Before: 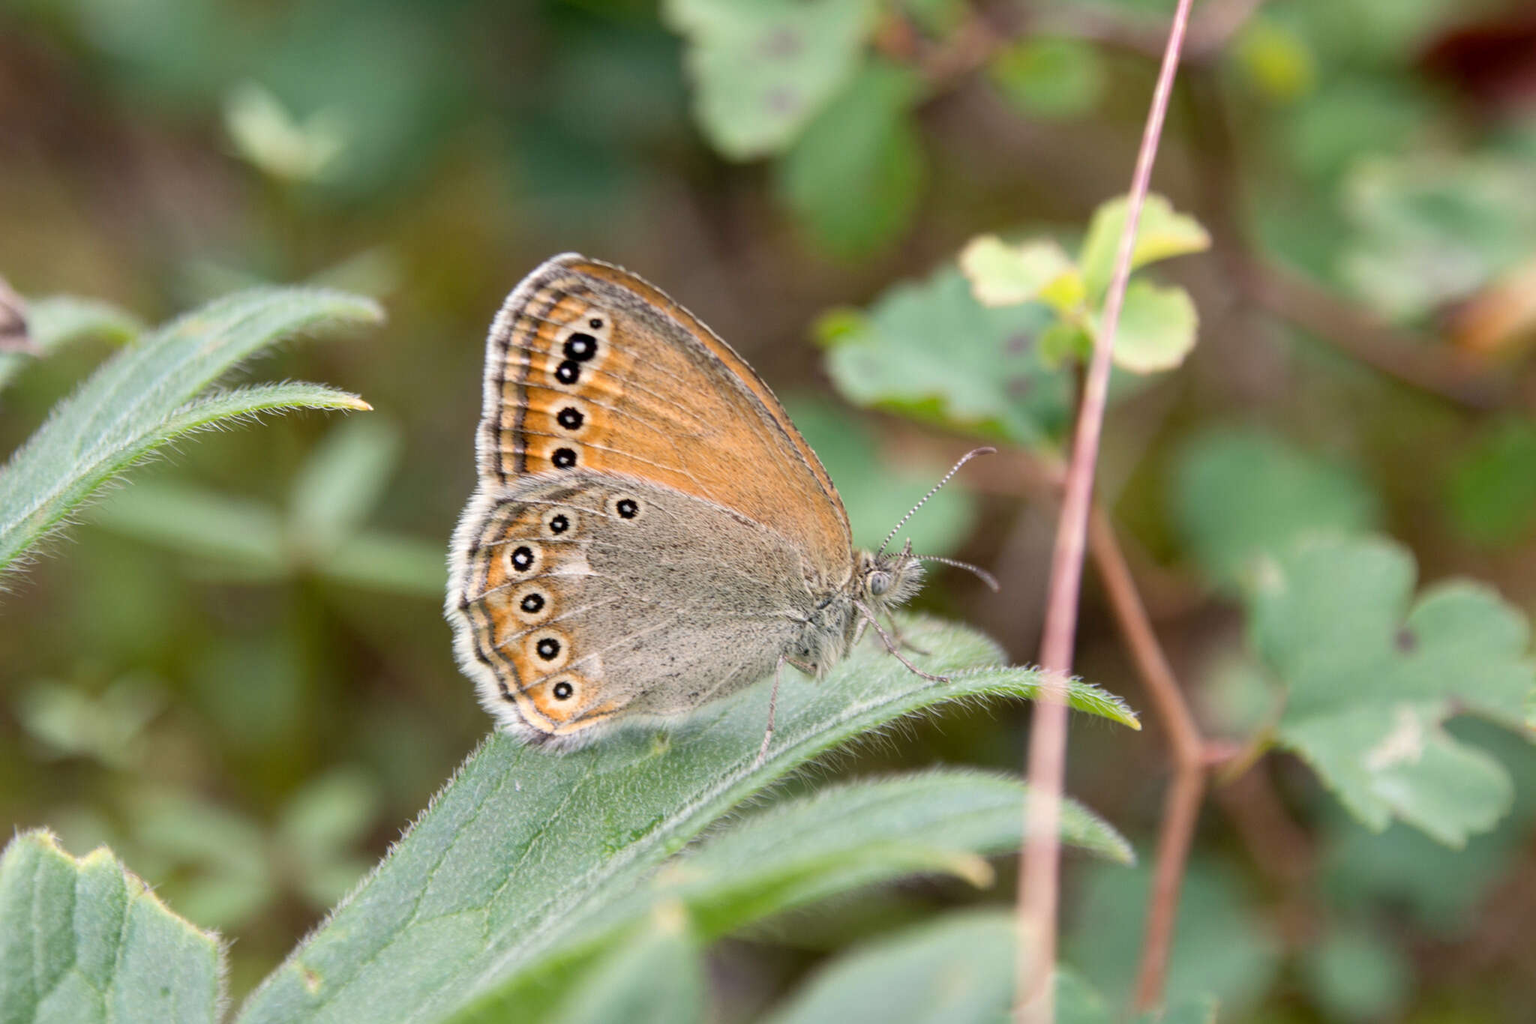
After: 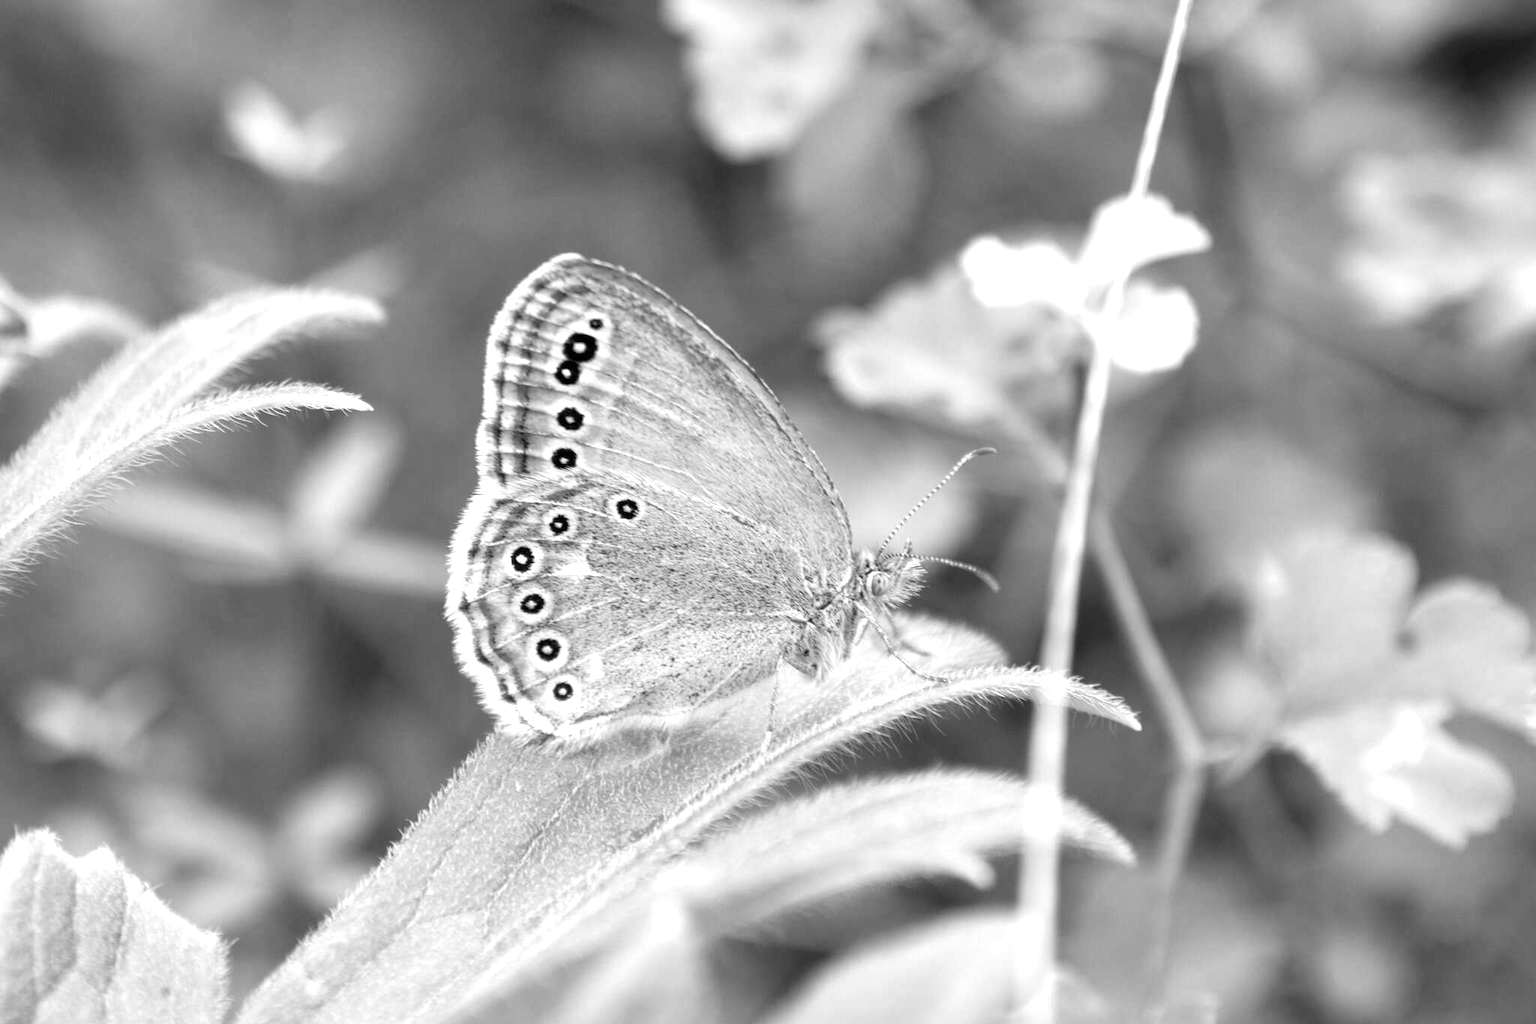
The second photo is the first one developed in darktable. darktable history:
monochrome: on, module defaults
exposure: exposure 0.781 EV, compensate highlight preservation false
